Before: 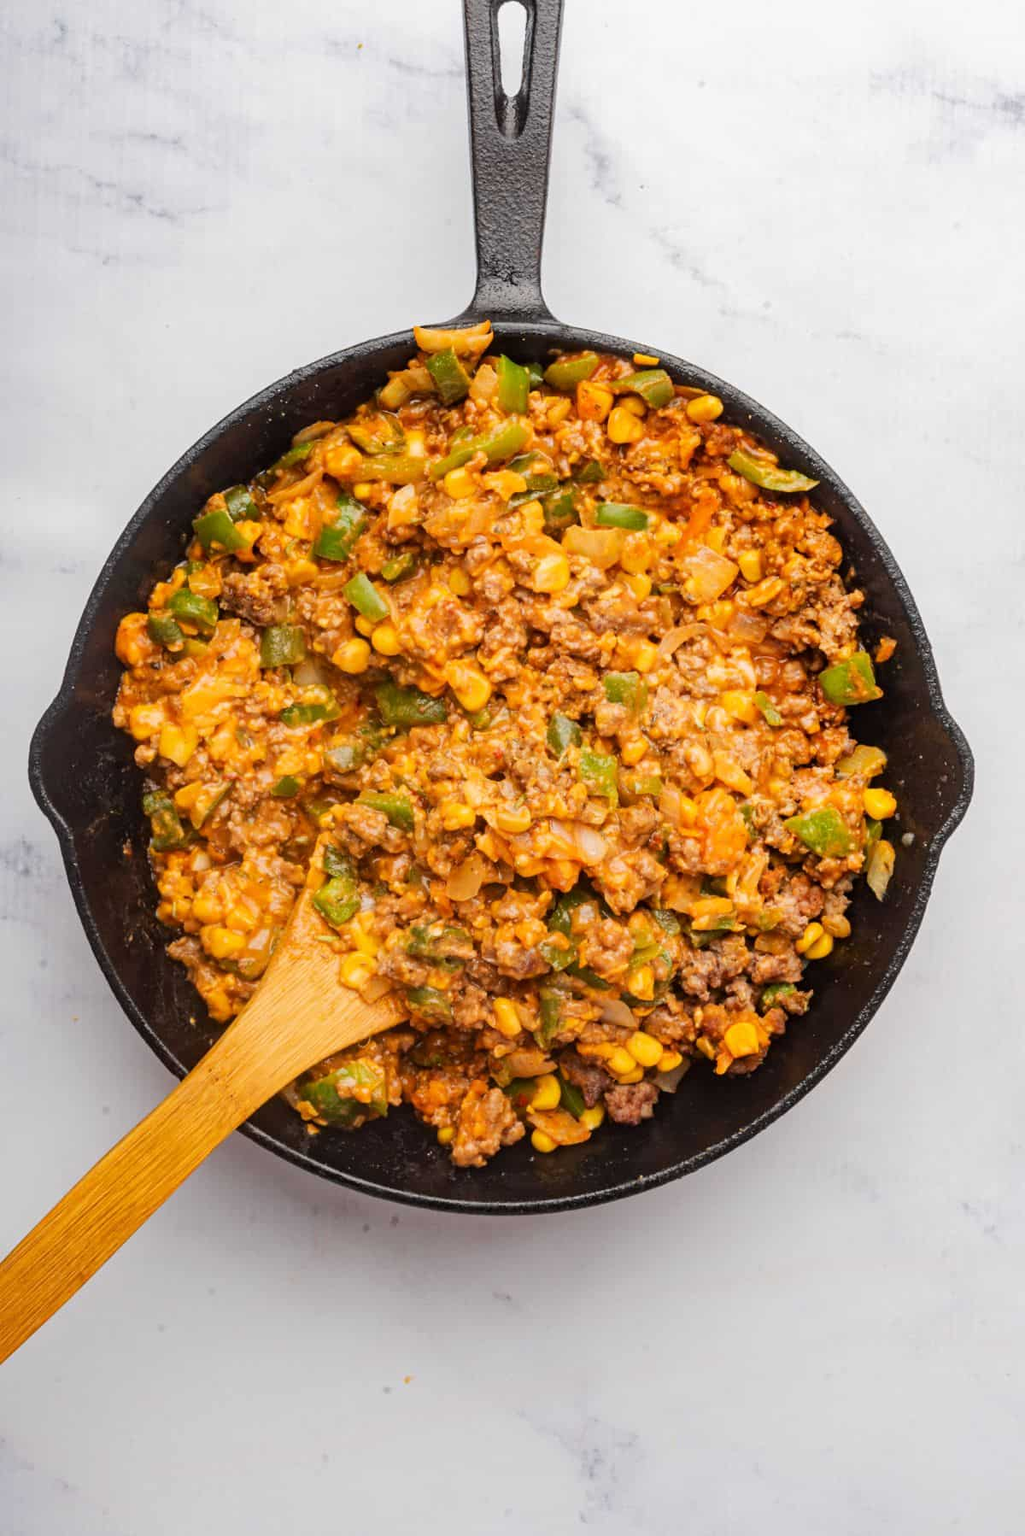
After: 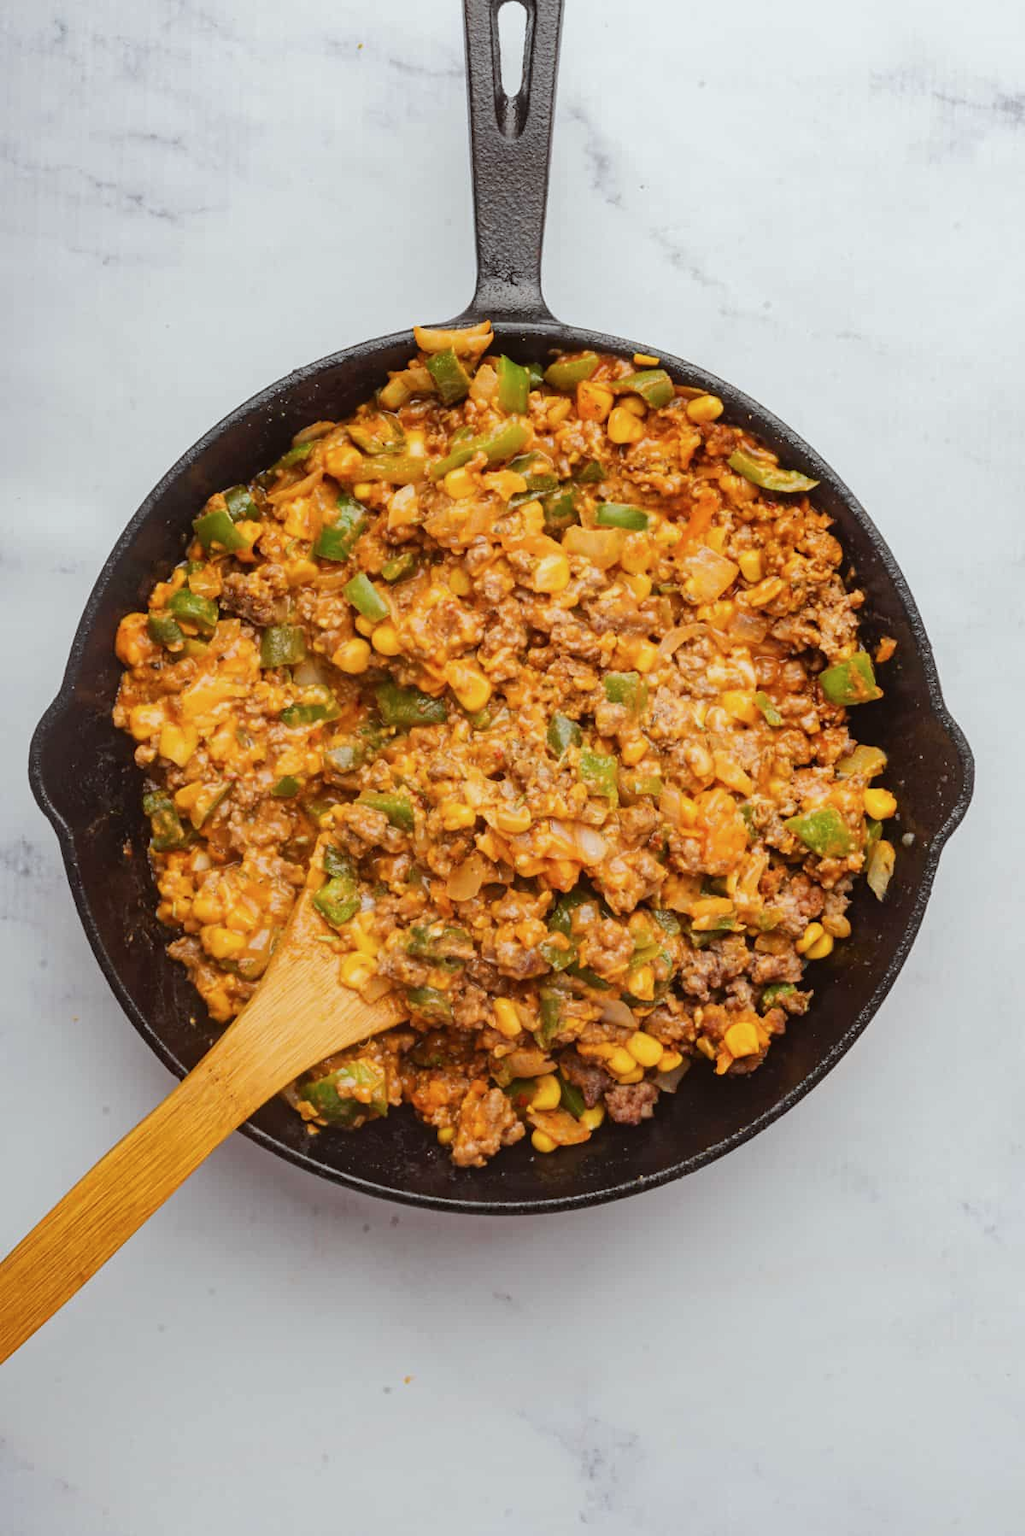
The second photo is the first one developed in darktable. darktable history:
contrast brightness saturation: contrast -0.08, brightness -0.04, saturation -0.11
color correction: highlights a* -2.73, highlights b* -2.09, shadows a* 2.41, shadows b* 2.73
